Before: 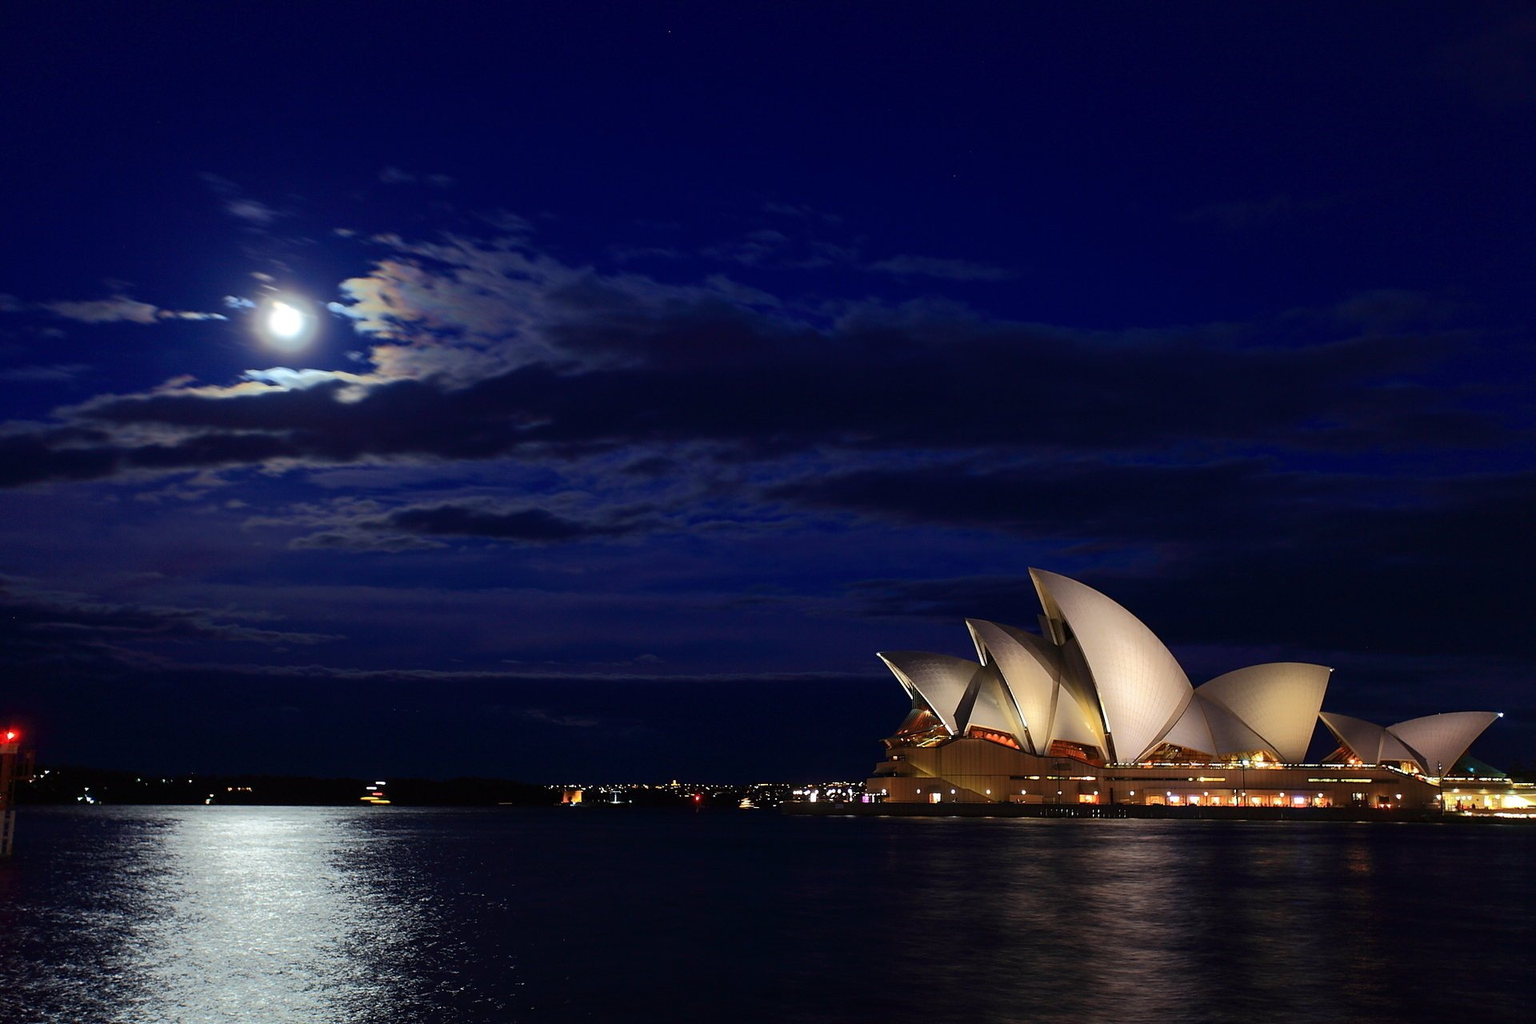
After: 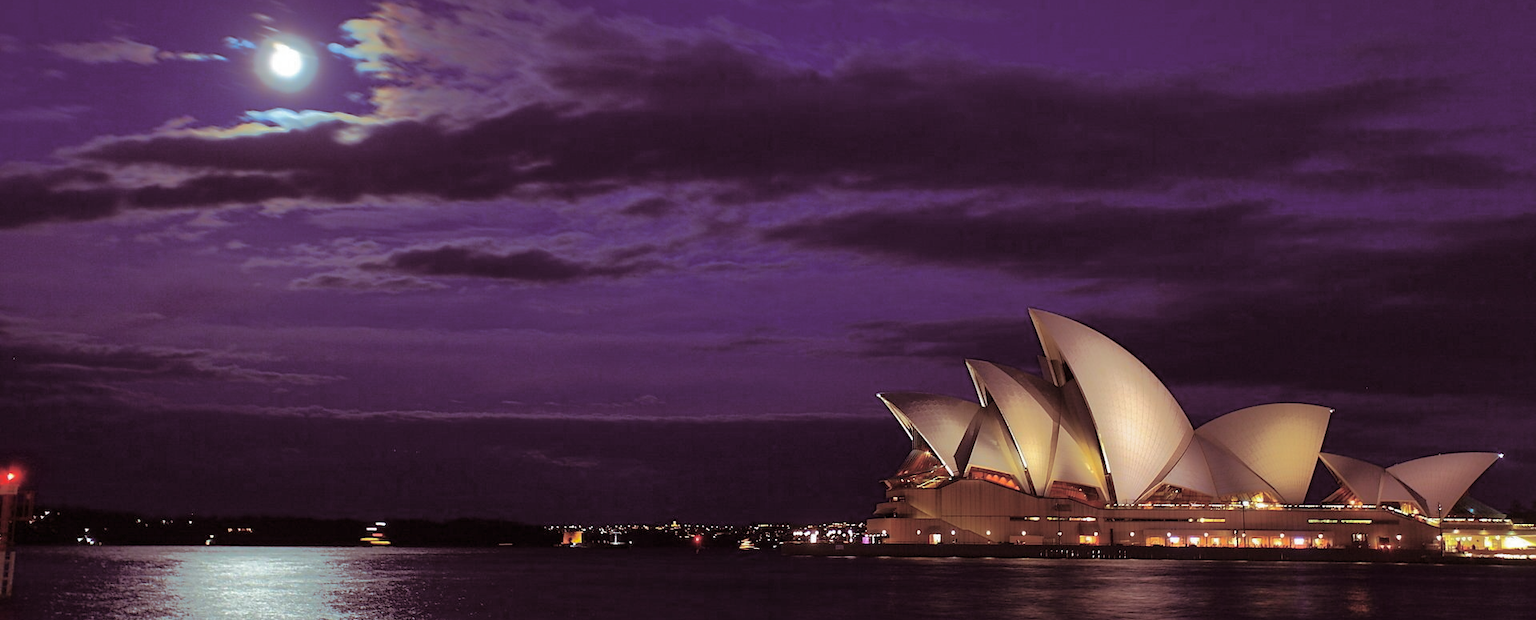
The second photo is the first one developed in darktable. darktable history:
exposure: compensate highlight preservation false
split-toning: shadows › saturation 0.41, highlights › saturation 0, compress 33.55%
shadows and highlights: on, module defaults
velvia: strength 15%
crop and rotate: top 25.357%, bottom 13.942%
